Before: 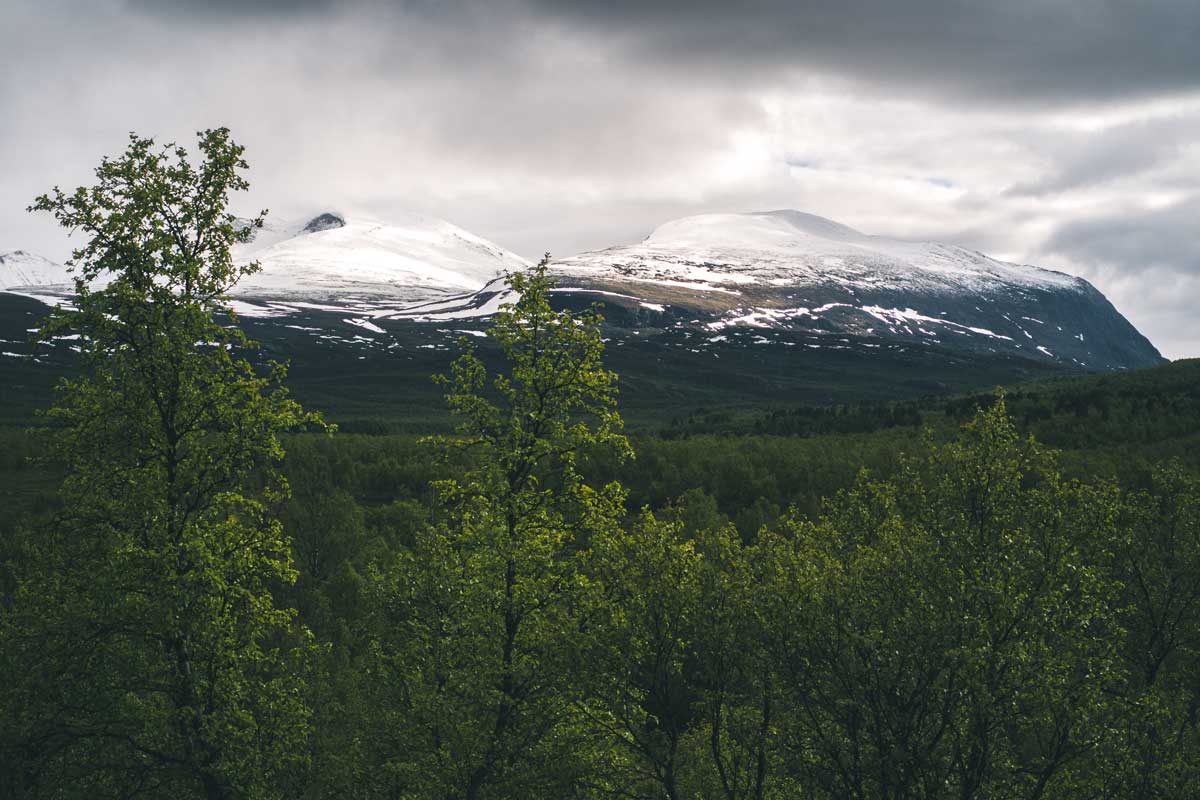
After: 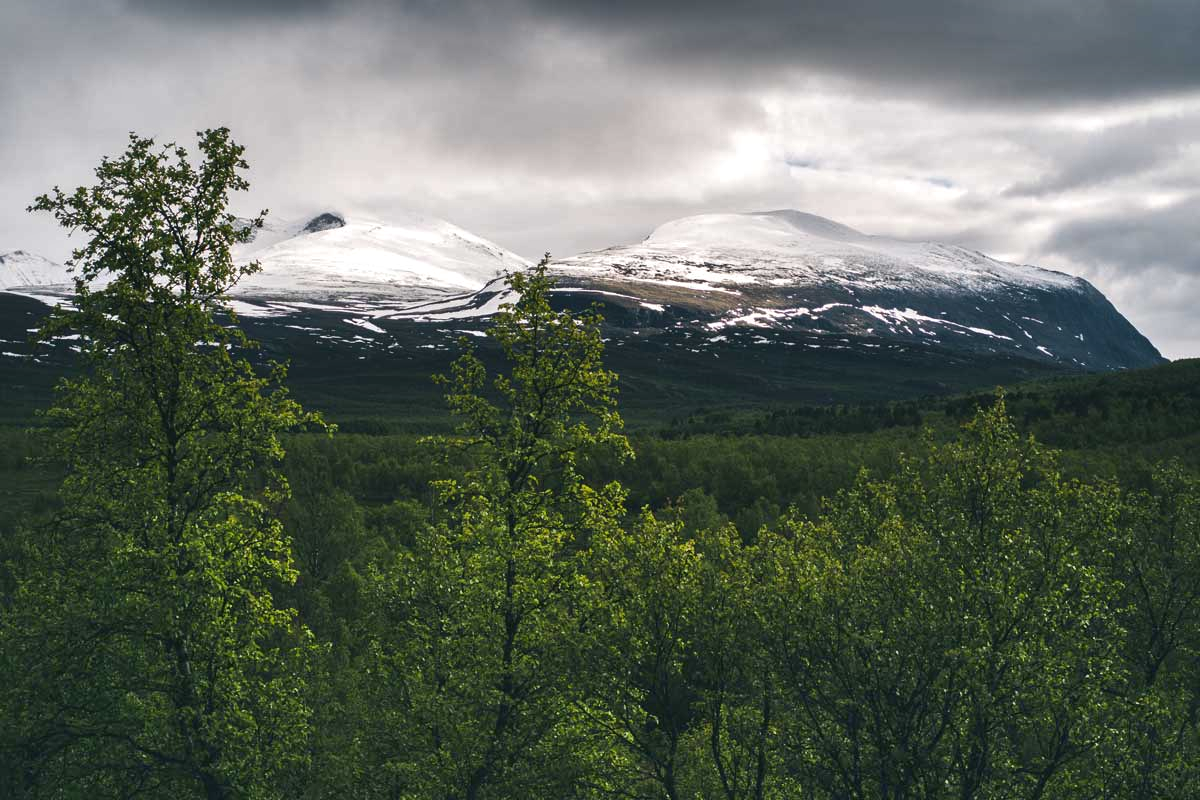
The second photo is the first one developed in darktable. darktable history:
shadows and highlights: white point adjustment 1, soften with gaussian
contrast brightness saturation: brightness -0.09
